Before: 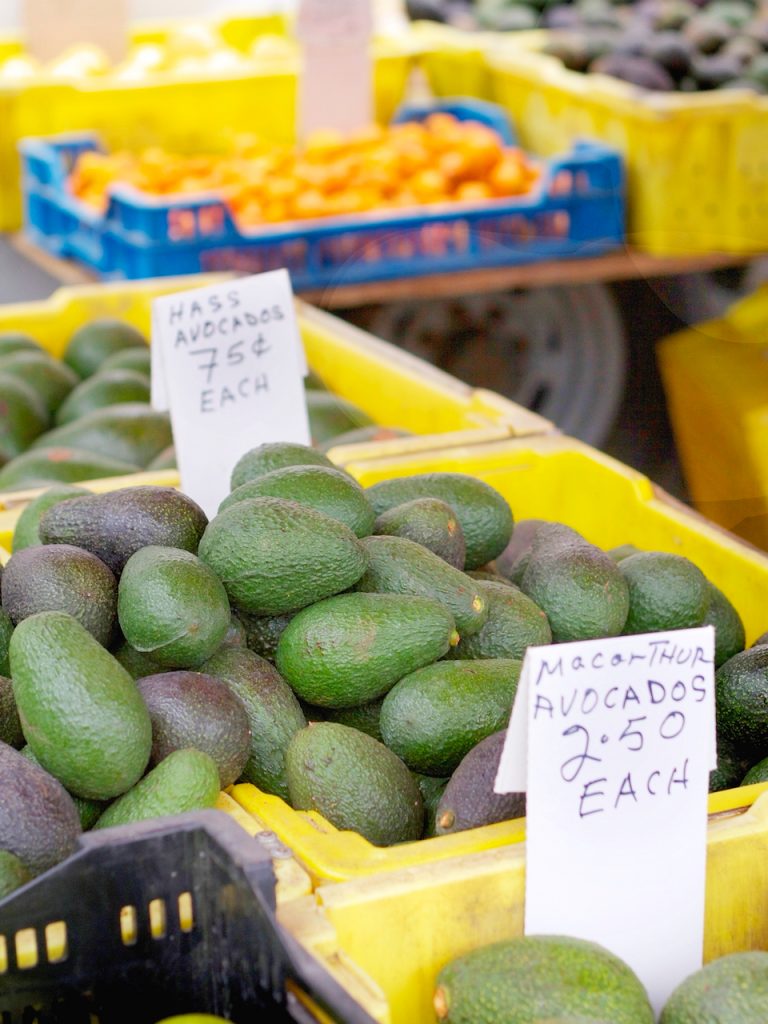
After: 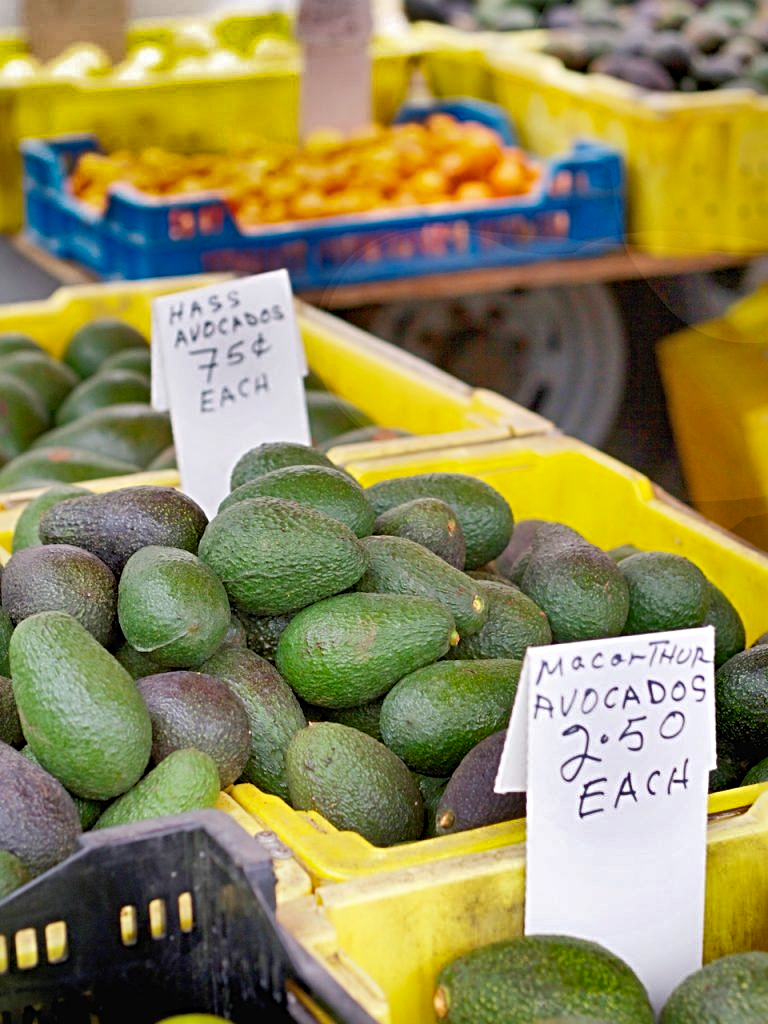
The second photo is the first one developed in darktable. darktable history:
sharpen: radius 4
shadows and highlights: shadows 20.91, highlights -82.73, soften with gaussian
